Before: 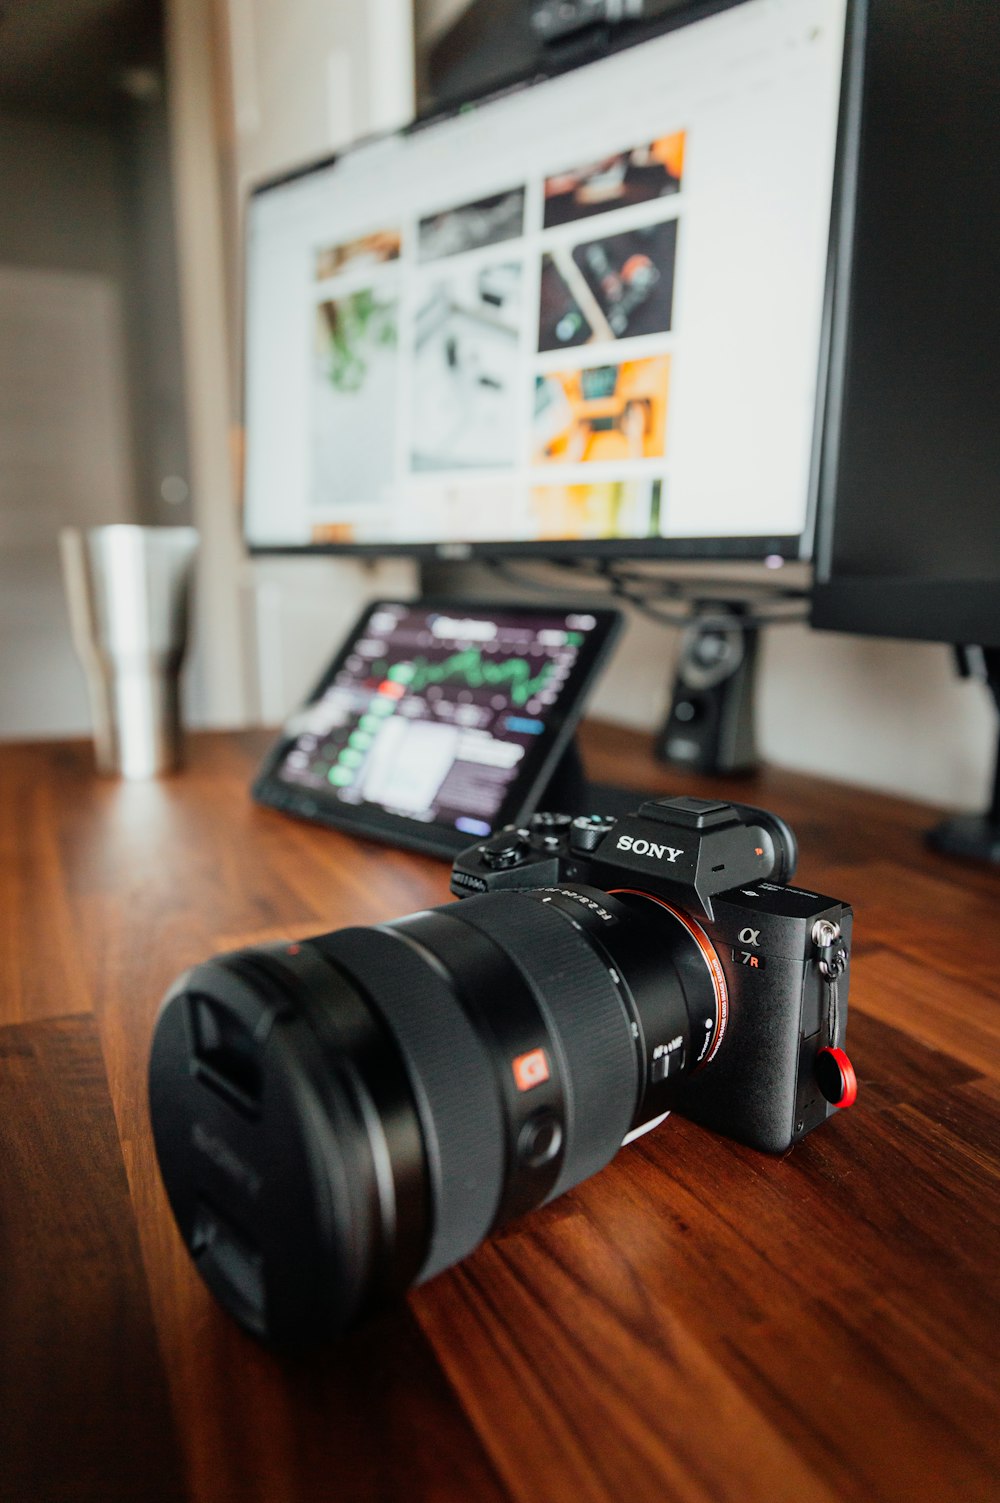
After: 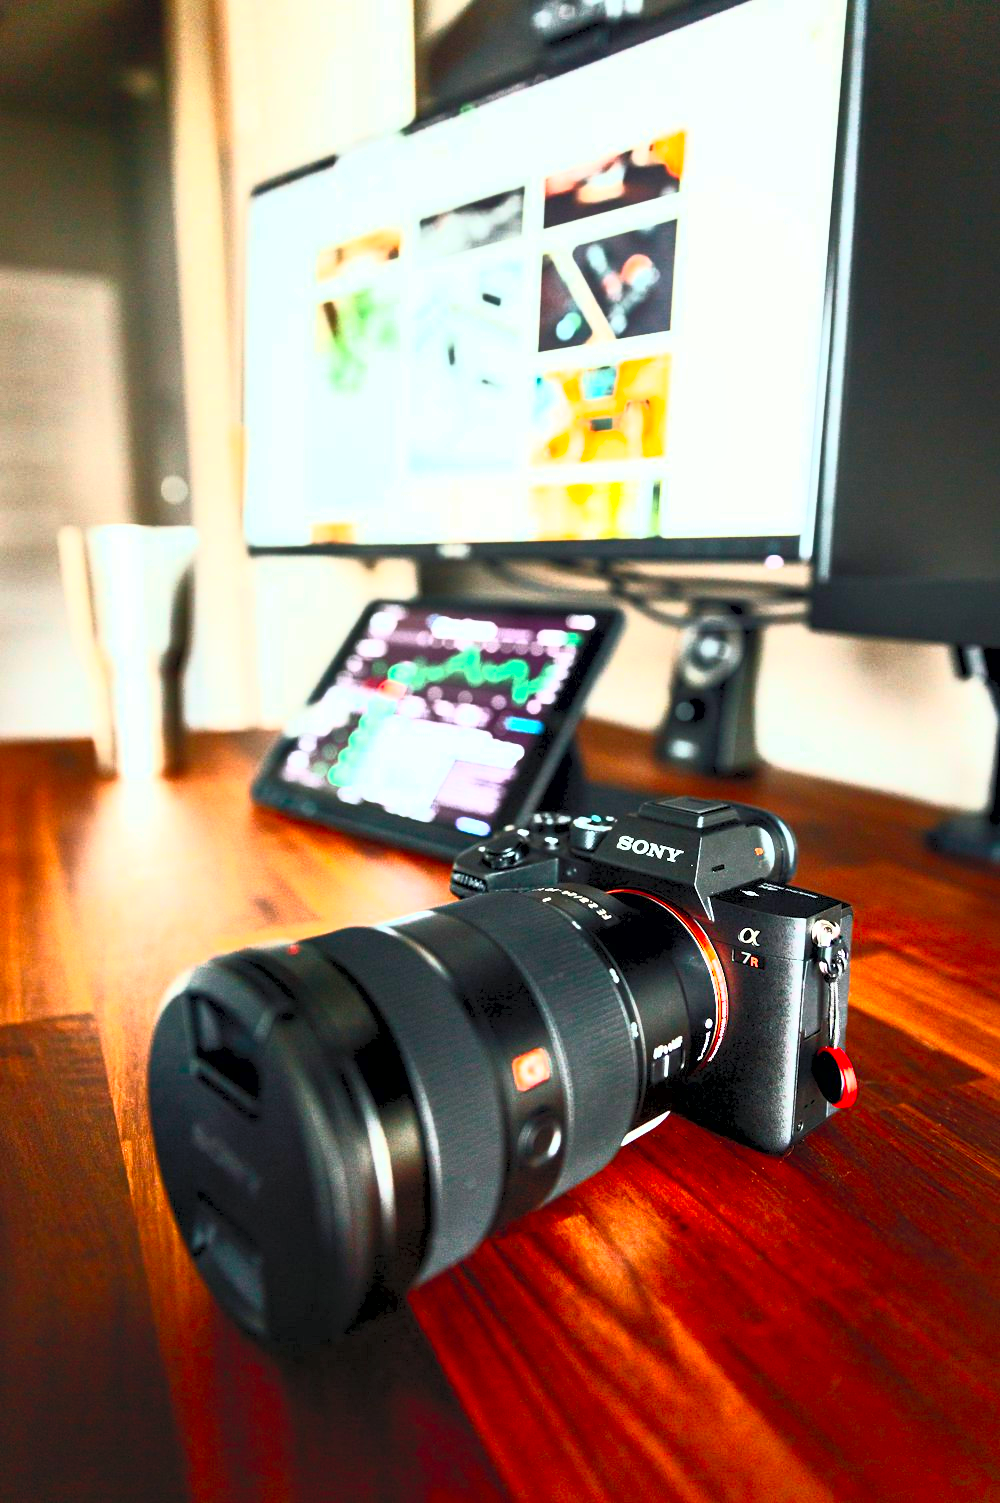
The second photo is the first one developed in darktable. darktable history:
contrast equalizer: octaves 7, y [[0.6 ×6], [0.55 ×6], [0 ×6], [0 ×6], [0 ×6]], mix 0.3
contrast brightness saturation: contrast 1, brightness 1, saturation 1
